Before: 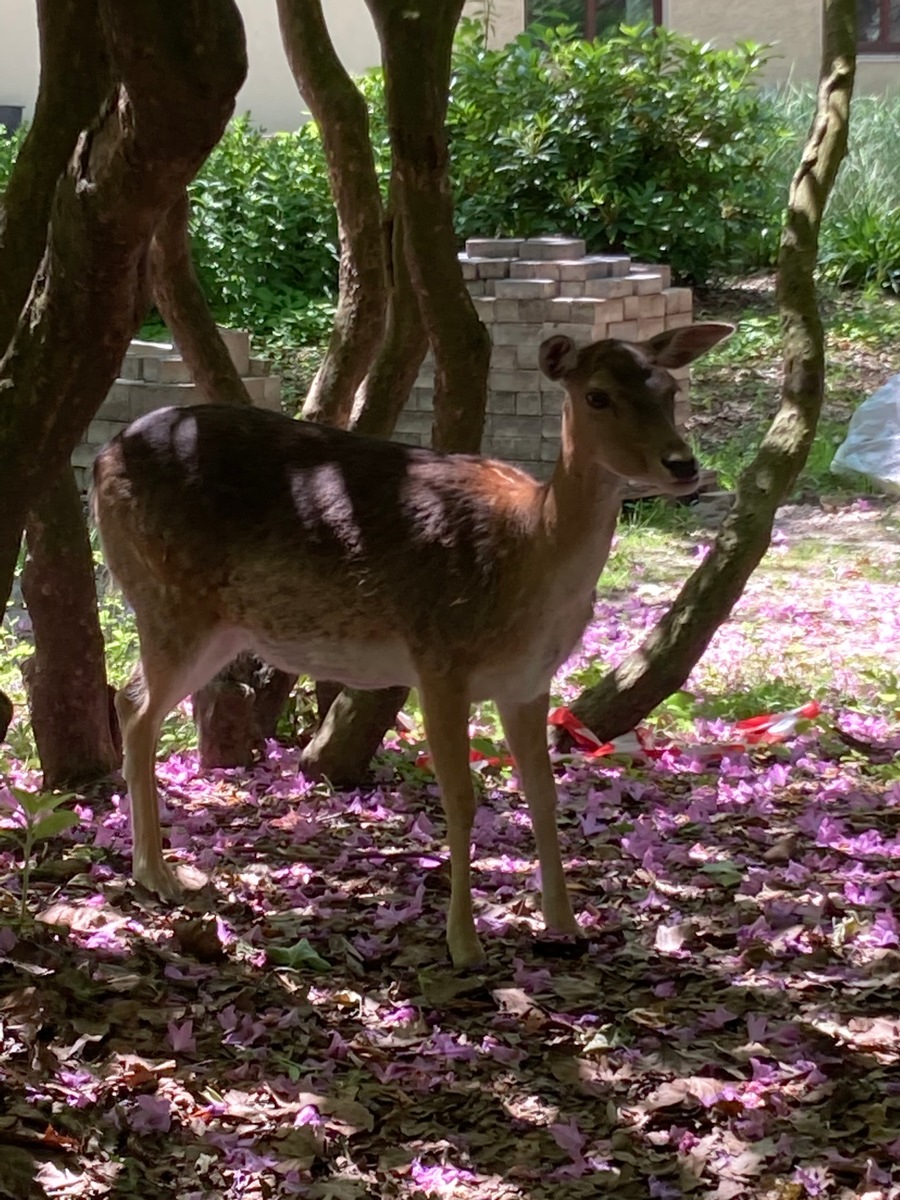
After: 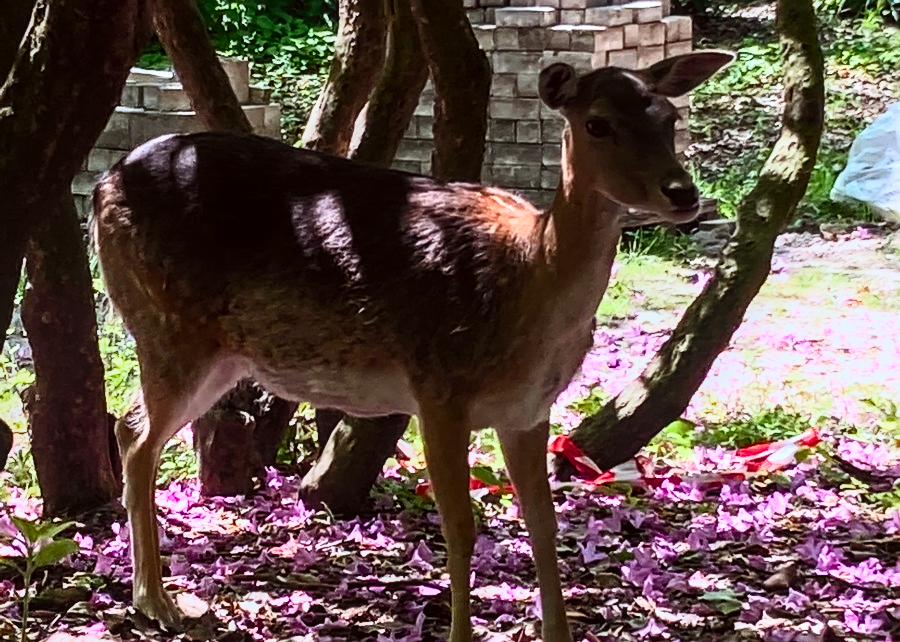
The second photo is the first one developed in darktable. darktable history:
filmic rgb: black relative exposure -7.65 EV, white relative exposure 4.56 EV, hardness 3.61
local contrast: on, module defaults
contrast brightness saturation: contrast 0.639, brightness 0.343, saturation 0.146
crop and rotate: top 22.734%, bottom 23.754%
color balance rgb: global offset › chroma 0.096%, global offset › hue 252.85°, perceptual saturation grading › global saturation 25.155%
sharpen: on, module defaults
color correction: highlights a* -3.17, highlights b* -6.27, shadows a* 2.95, shadows b* 5.28
